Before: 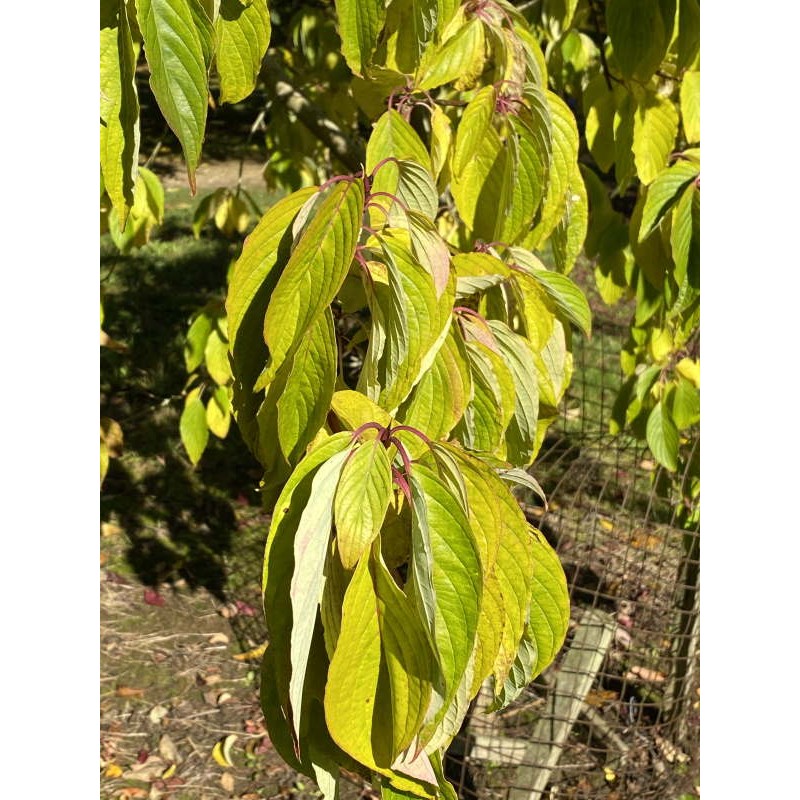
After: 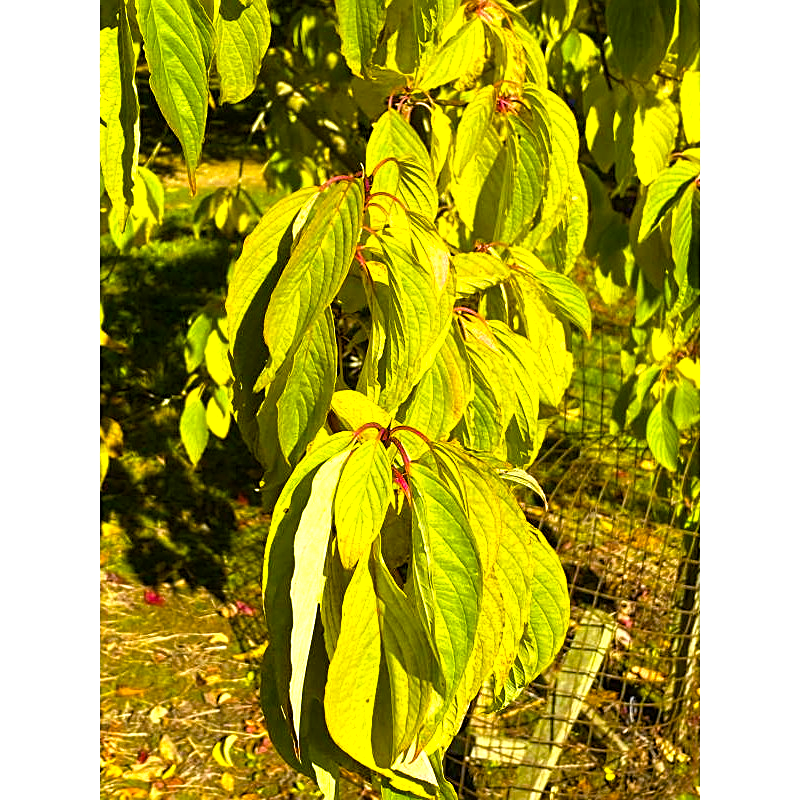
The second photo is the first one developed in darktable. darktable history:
sharpen: on, module defaults
color calibration: illuminant same as pipeline (D50), adaptation XYZ, x 0.347, y 0.358, temperature 5019.42 K
color balance rgb: perceptual saturation grading › global saturation 99.025%, perceptual brilliance grading › global brilliance 17.81%, global vibrance 20%
